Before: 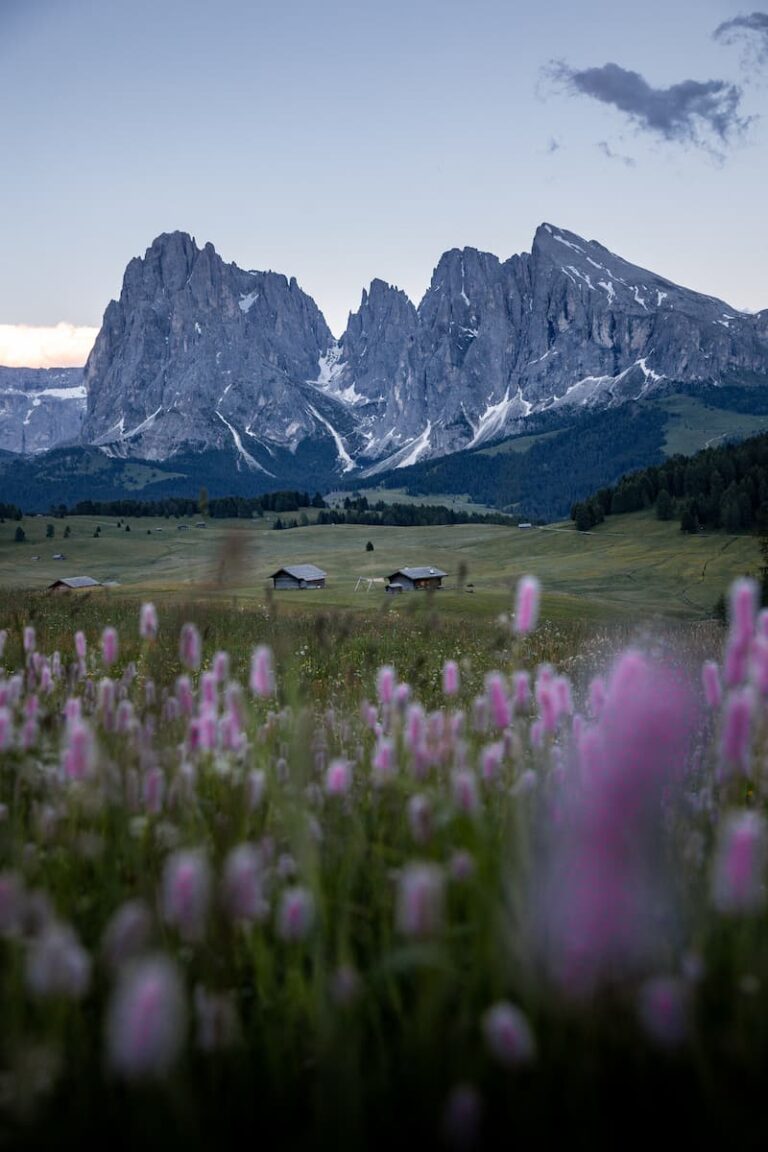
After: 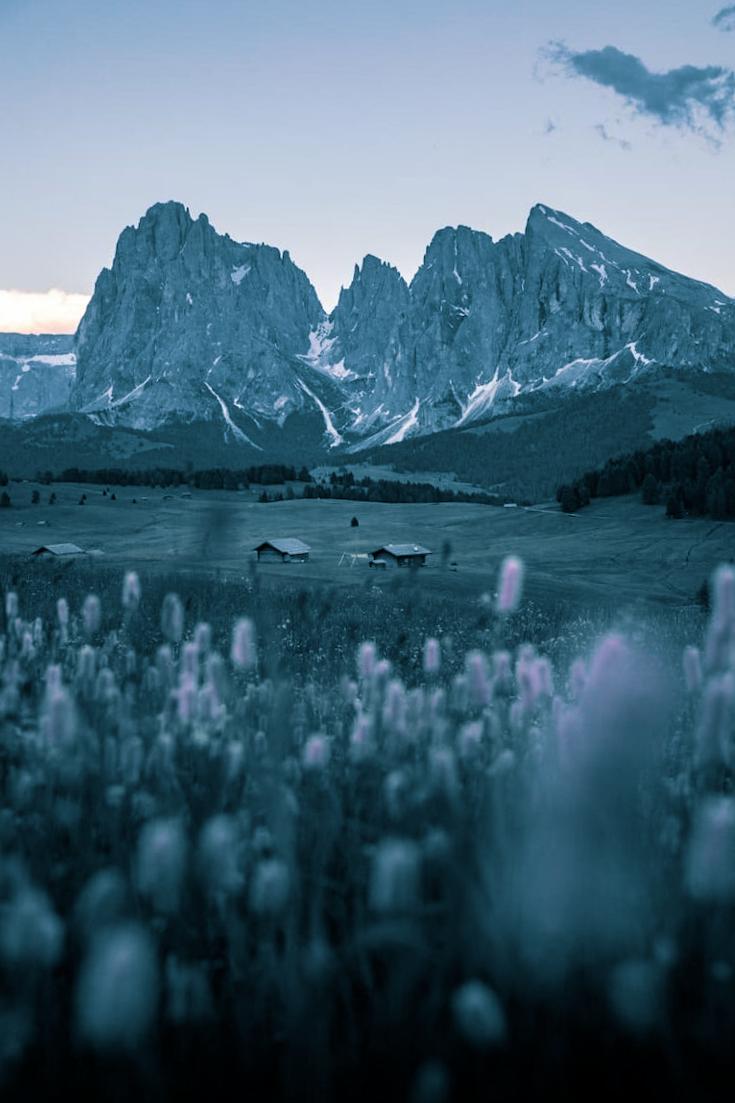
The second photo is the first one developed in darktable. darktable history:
split-toning: shadows › hue 212.4°, balance -70
crop and rotate: angle -1.69°
